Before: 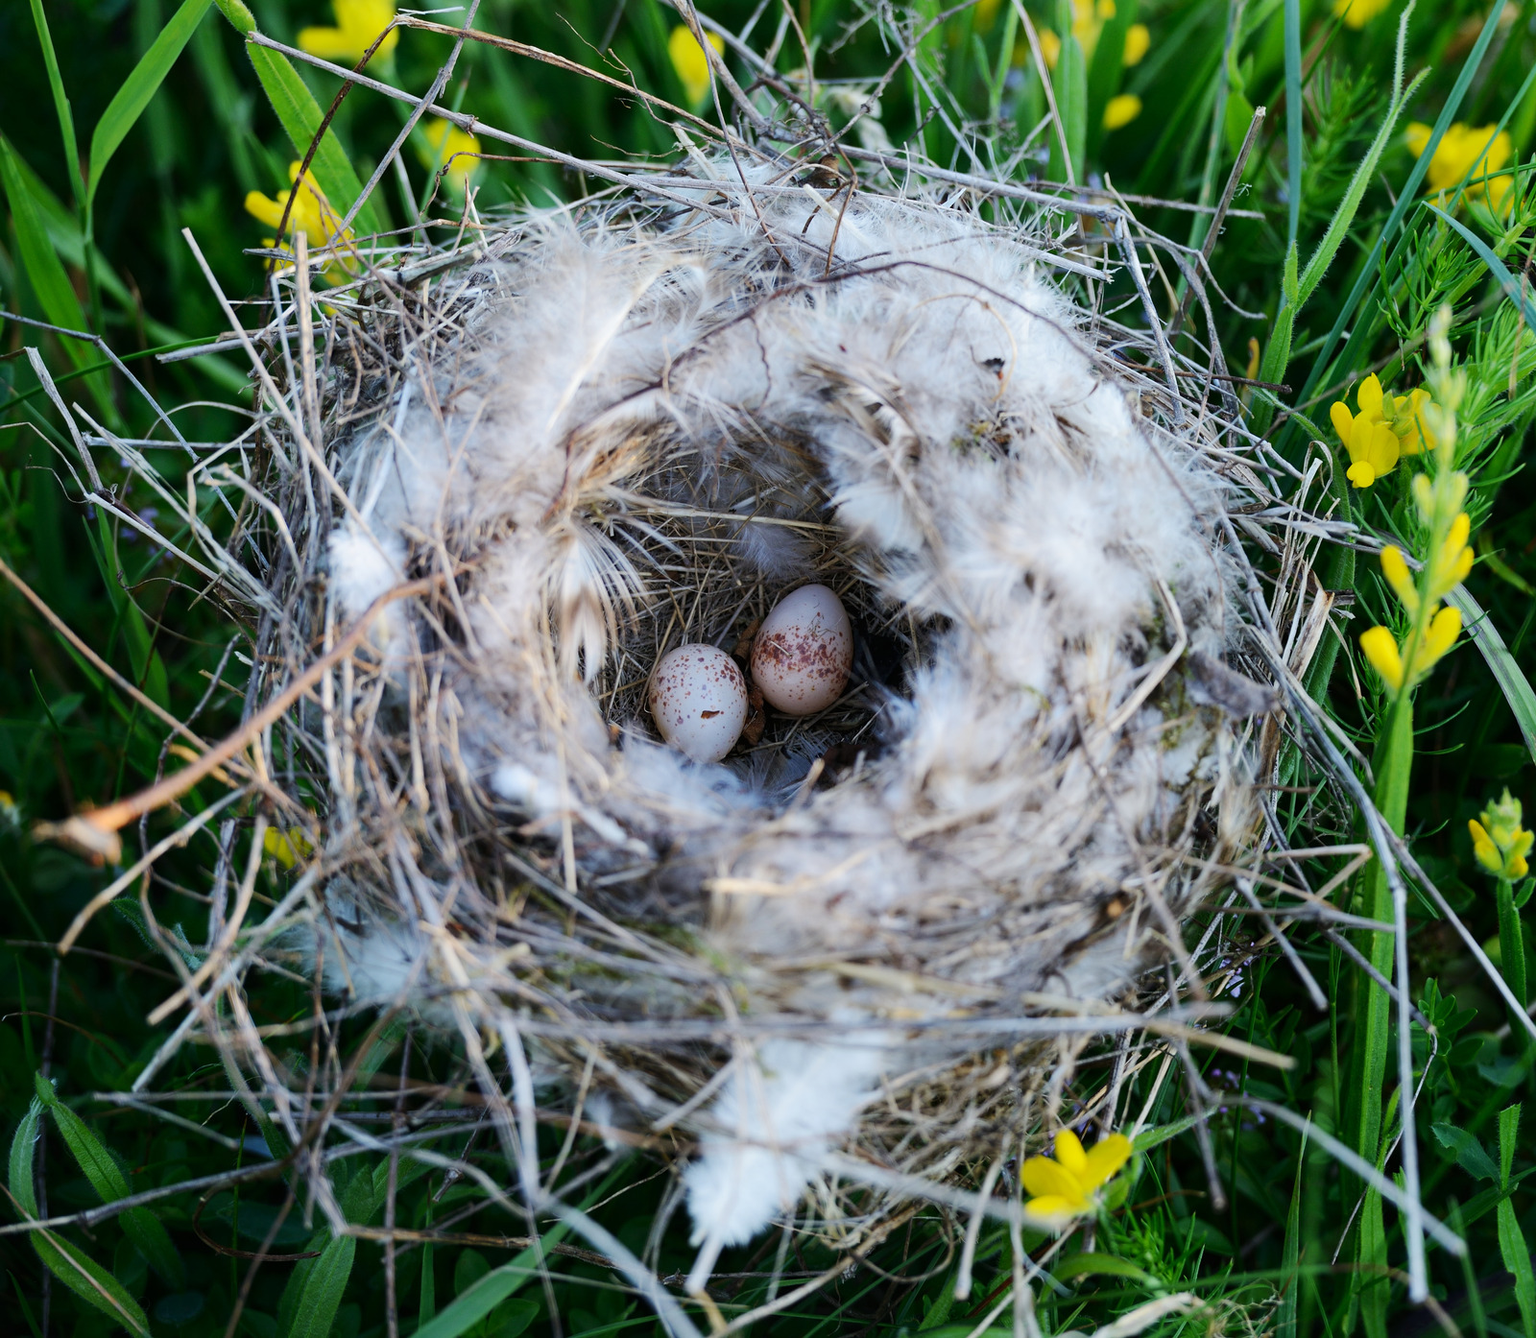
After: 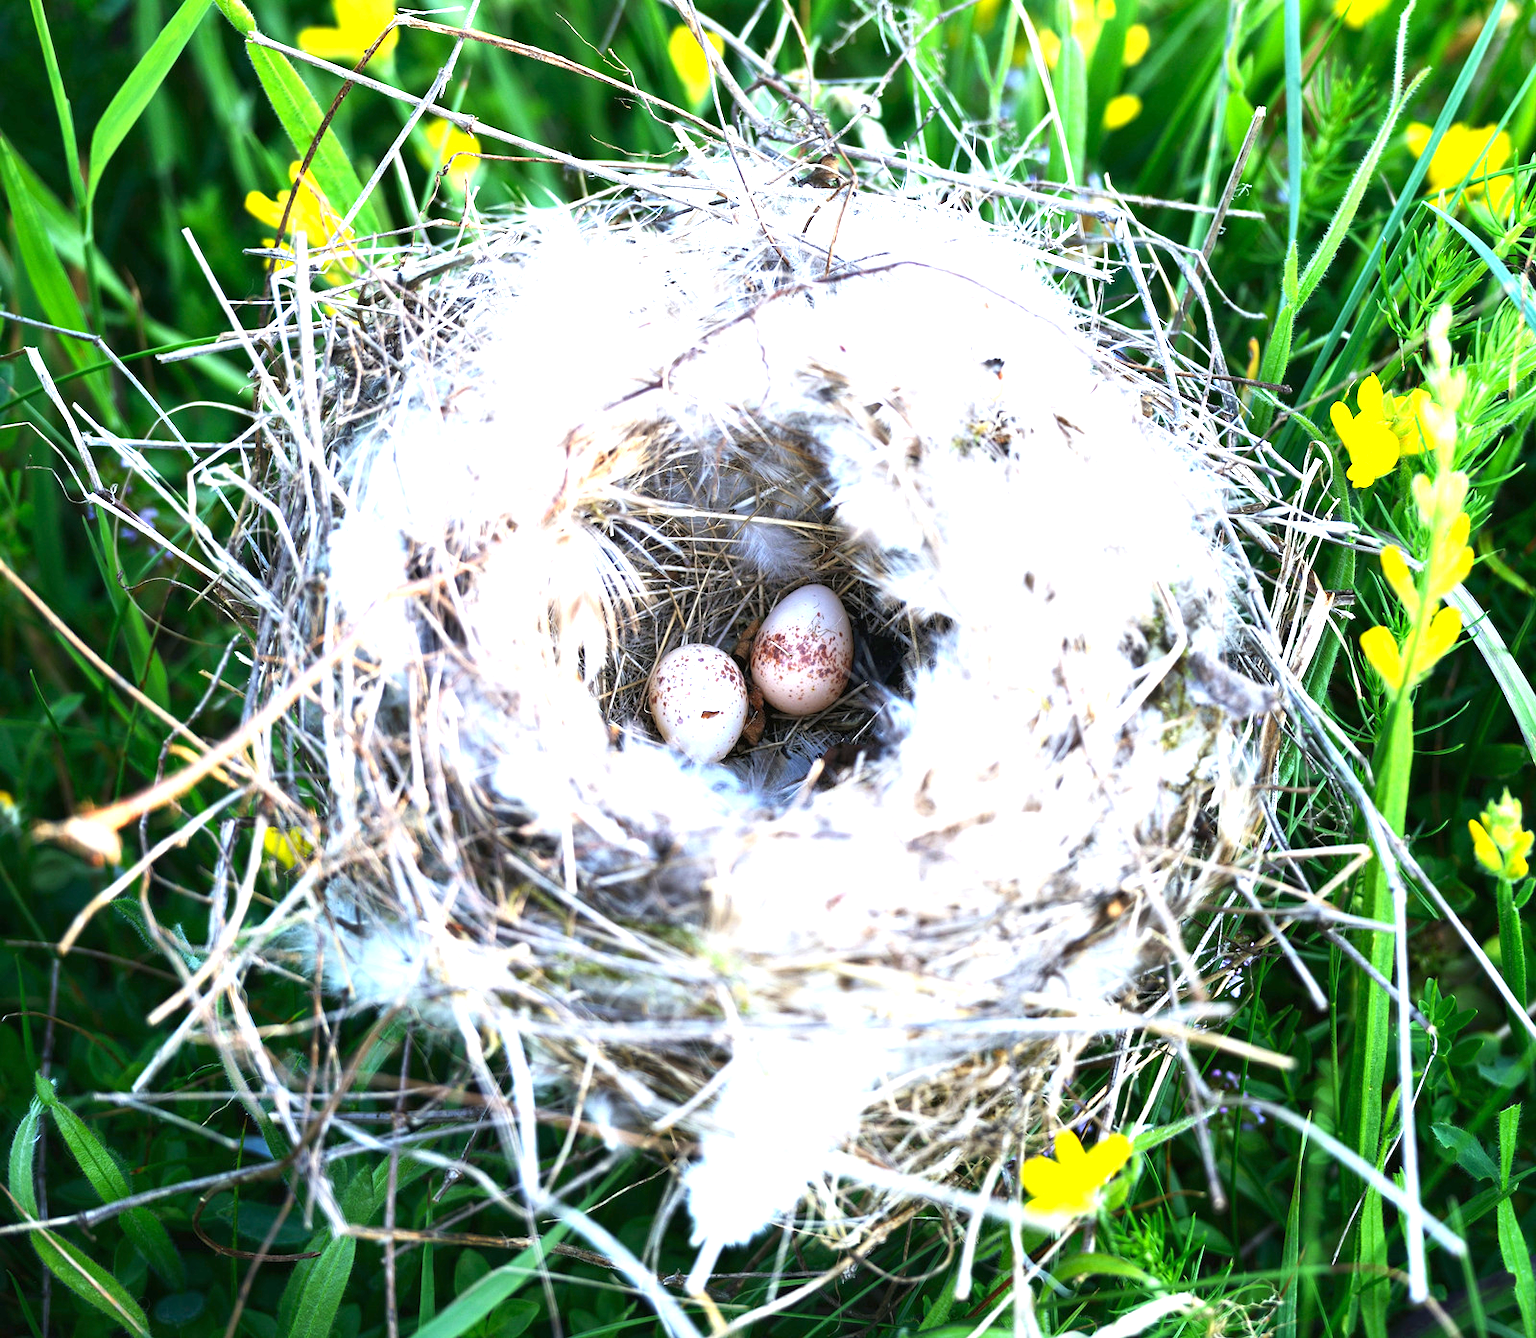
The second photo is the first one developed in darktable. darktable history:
levels: levels [0, 0.476, 0.951]
exposure: black level correction 0, exposure 1.473 EV, compensate exposure bias true, compensate highlight preservation false
